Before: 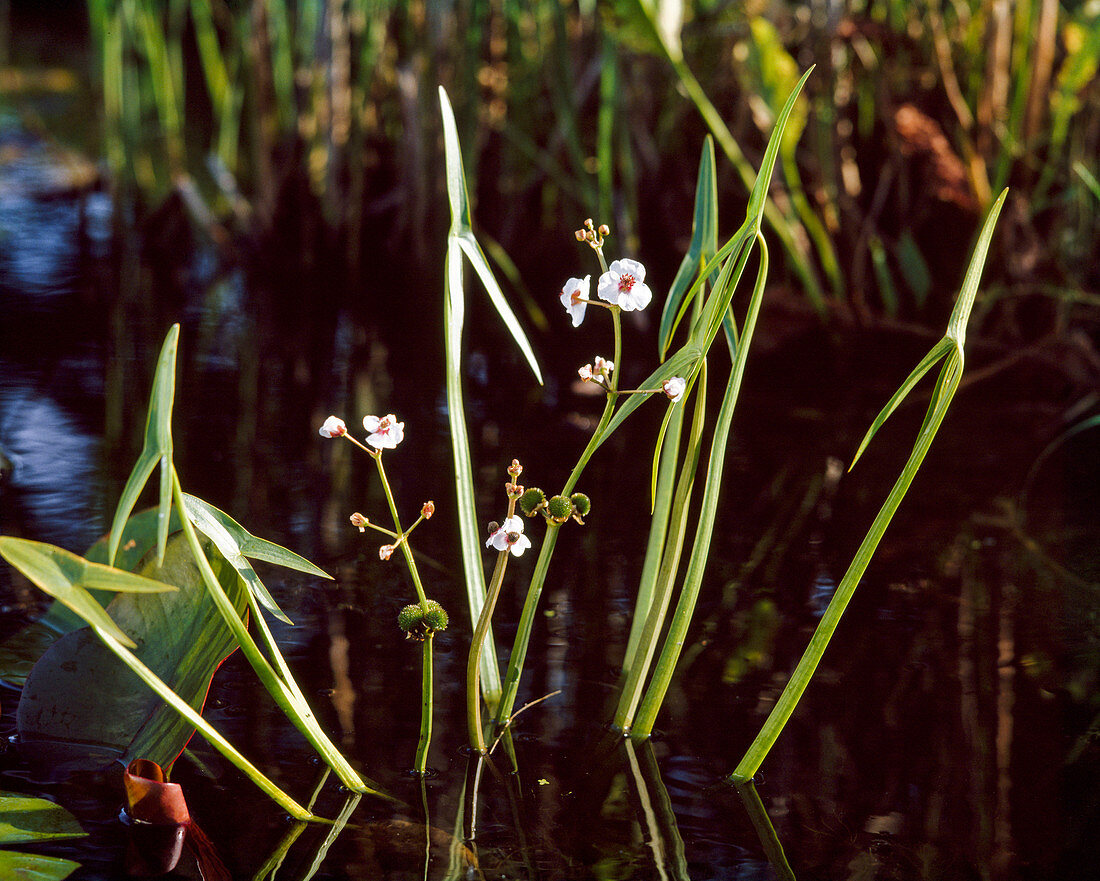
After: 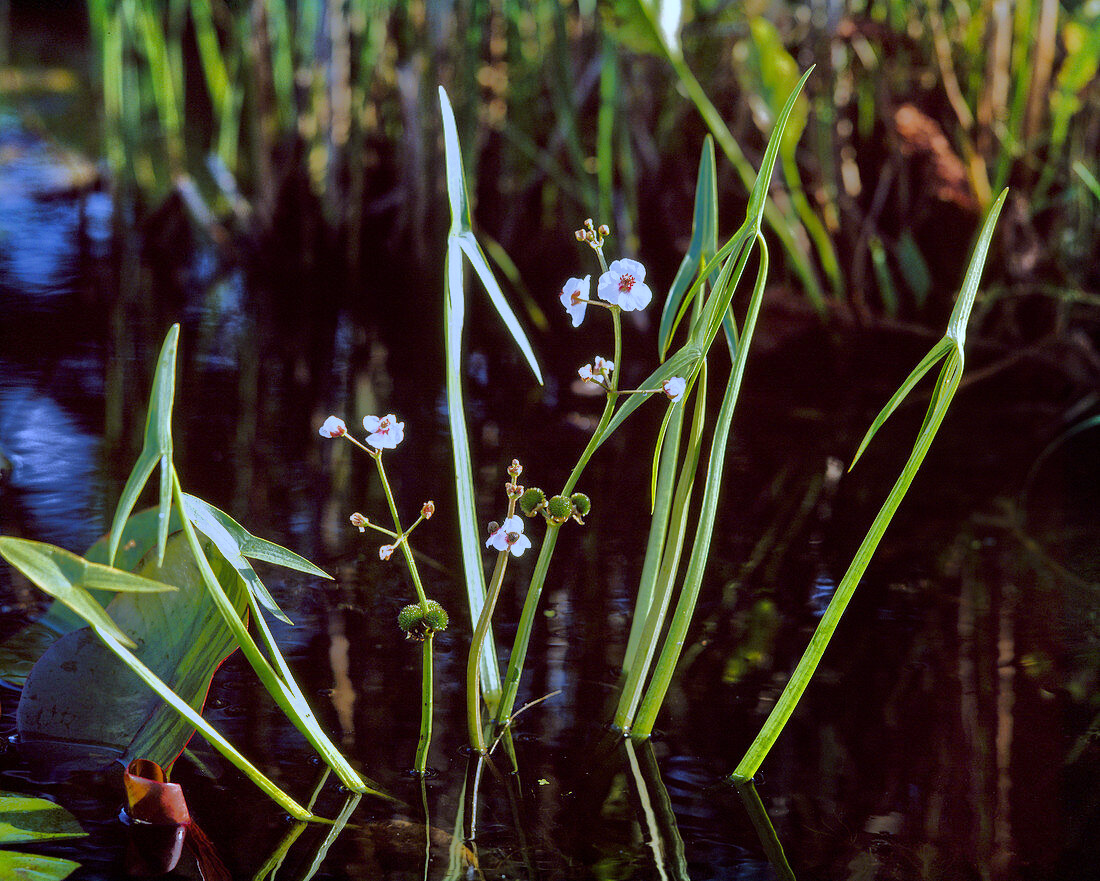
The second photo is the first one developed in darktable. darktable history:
tone equalizer: -7 EV -0.63 EV, -6 EV 1 EV, -5 EV -0.45 EV, -4 EV 0.43 EV, -3 EV 0.41 EV, -2 EV 0.15 EV, -1 EV -0.15 EV, +0 EV -0.39 EV, smoothing diameter 25%, edges refinement/feathering 10, preserve details guided filter
white balance: red 0.871, blue 1.249
